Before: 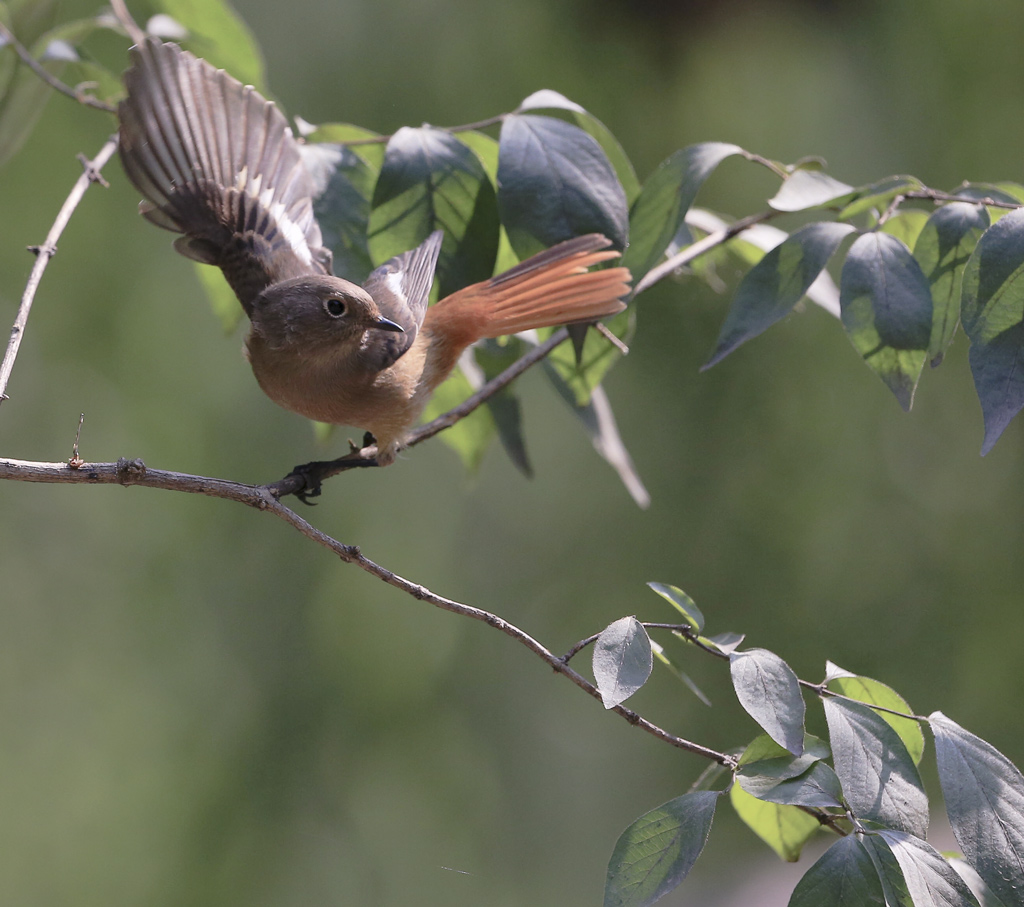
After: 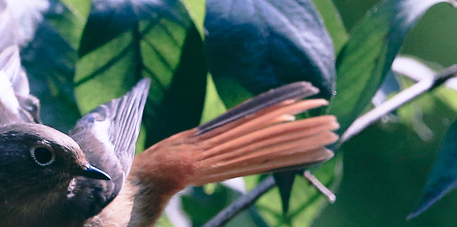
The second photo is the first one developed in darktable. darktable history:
base curve: curves: ch0 [(0, 0) (0.028, 0.03) (0.121, 0.232) (0.46, 0.748) (0.859, 0.968) (1, 1)], preserve colors none
color calibration: x 0.37, y 0.382, temperature 4313.32 K
crop: left 28.64%, top 16.832%, right 26.637%, bottom 58.055%
color balance: lift [1.016, 0.983, 1, 1.017], gamma [0.78, 1.018, 1.043, 0.957], gain [0.786, 1.063, 0.937, 1.017], input saturation 118.26%, contrast 13.43%, contrast fulcrum 21.62%, output saturation 82.76%
